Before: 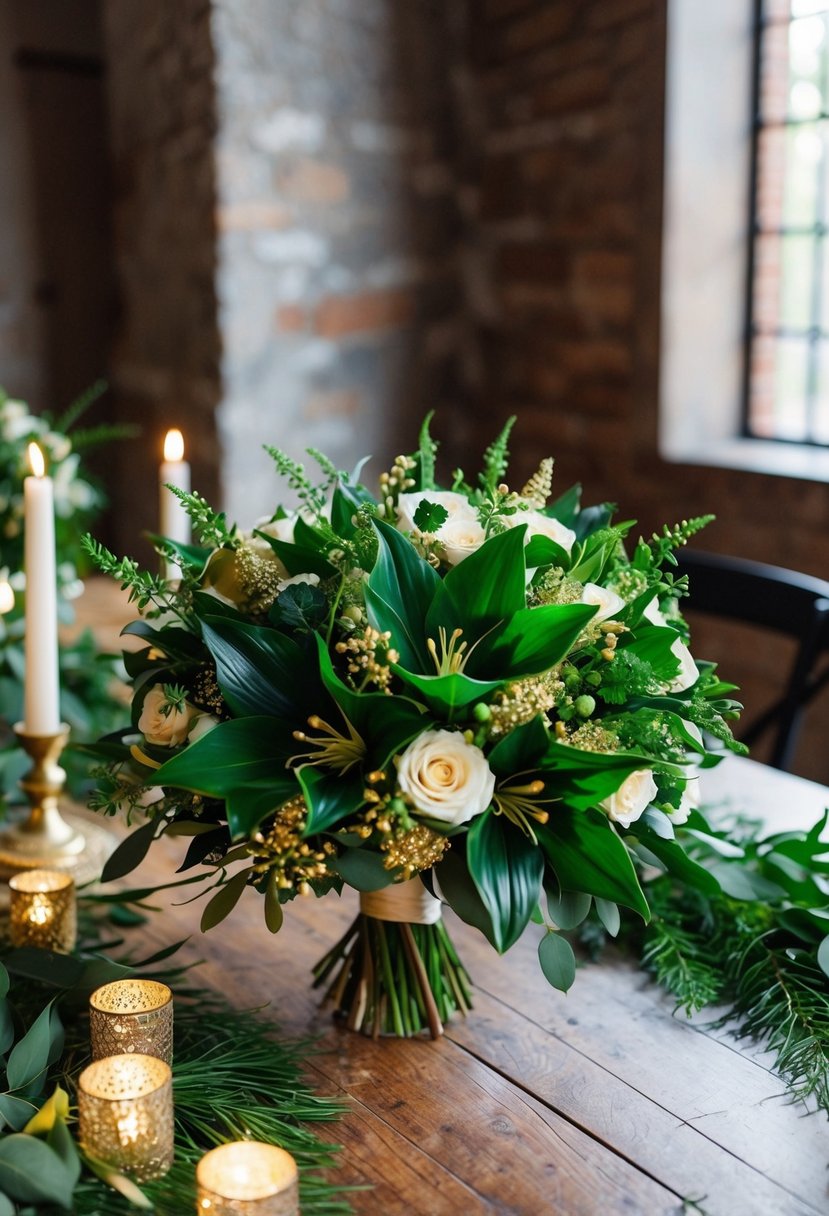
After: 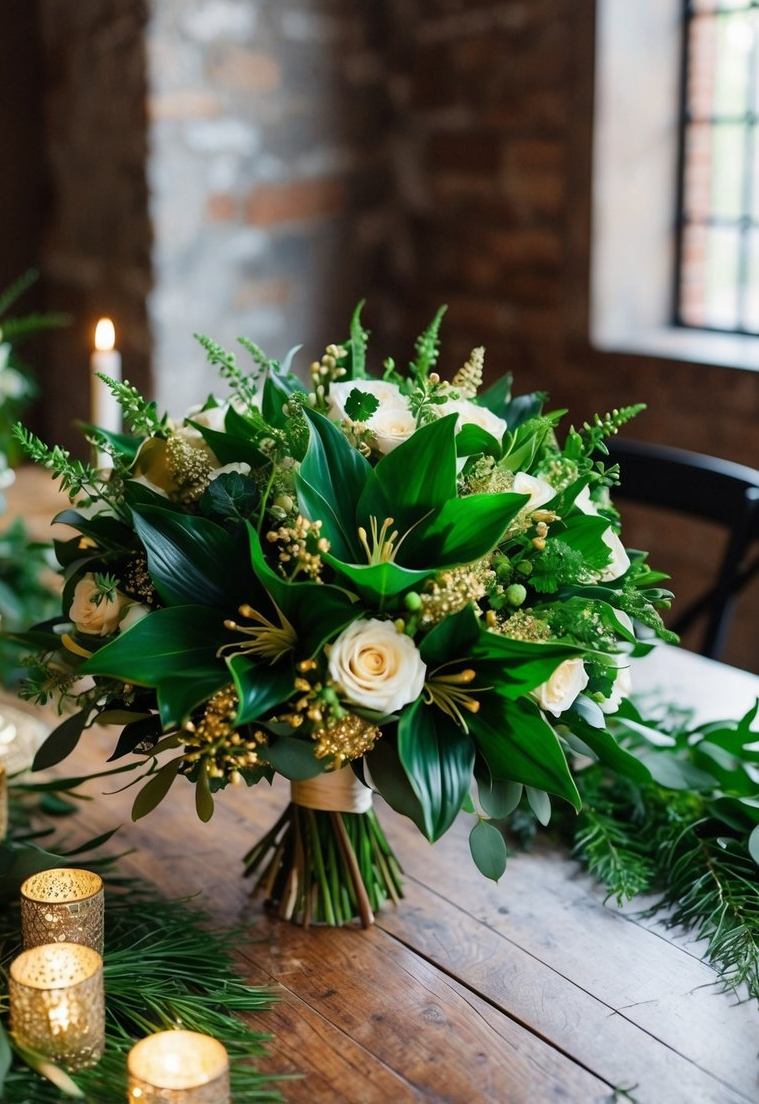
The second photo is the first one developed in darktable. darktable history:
crop and rotate: left 8.397%, top 9.186%
